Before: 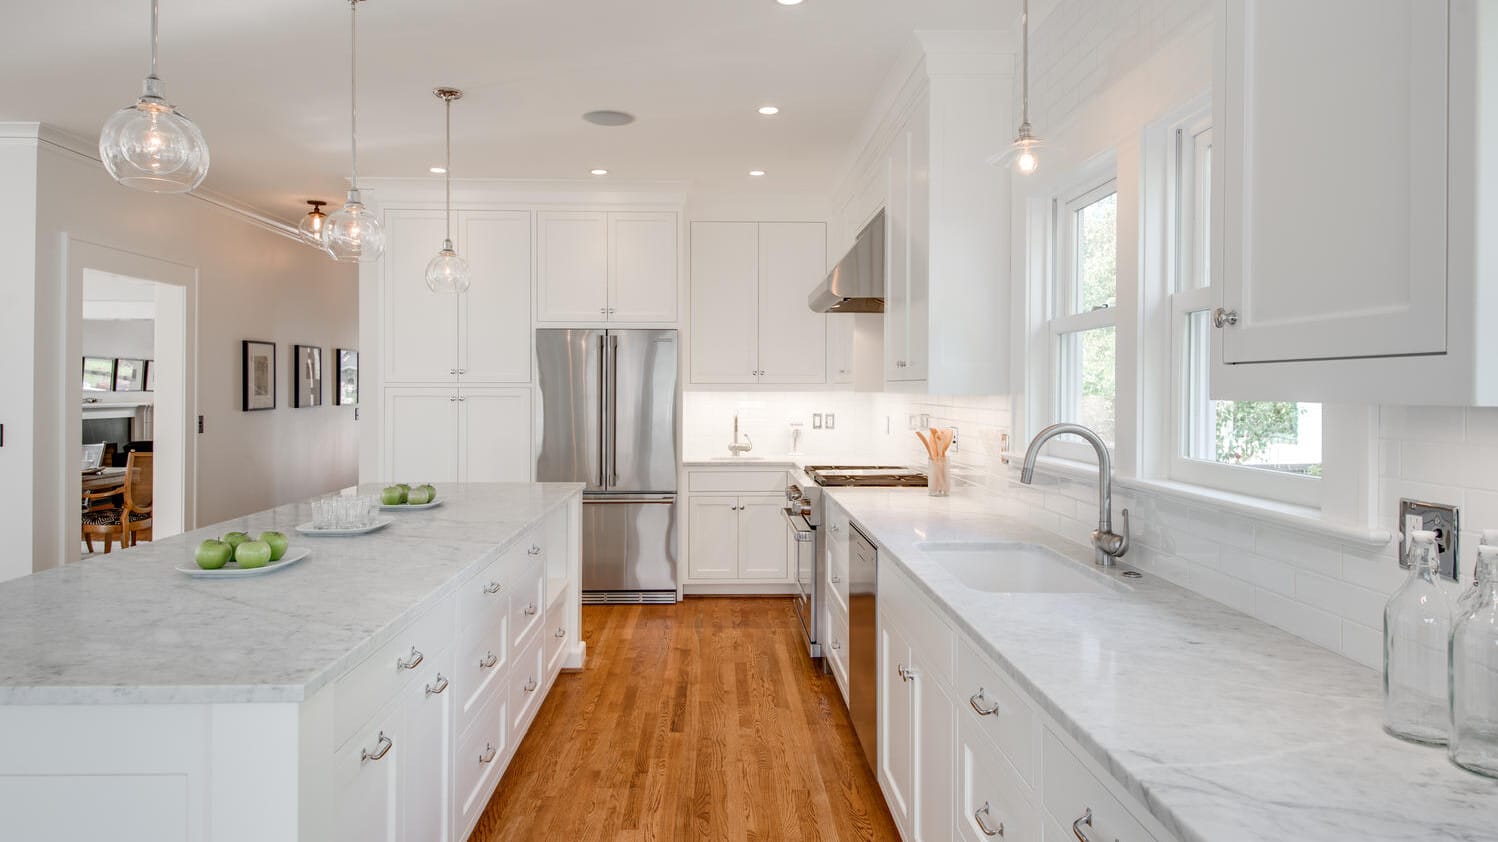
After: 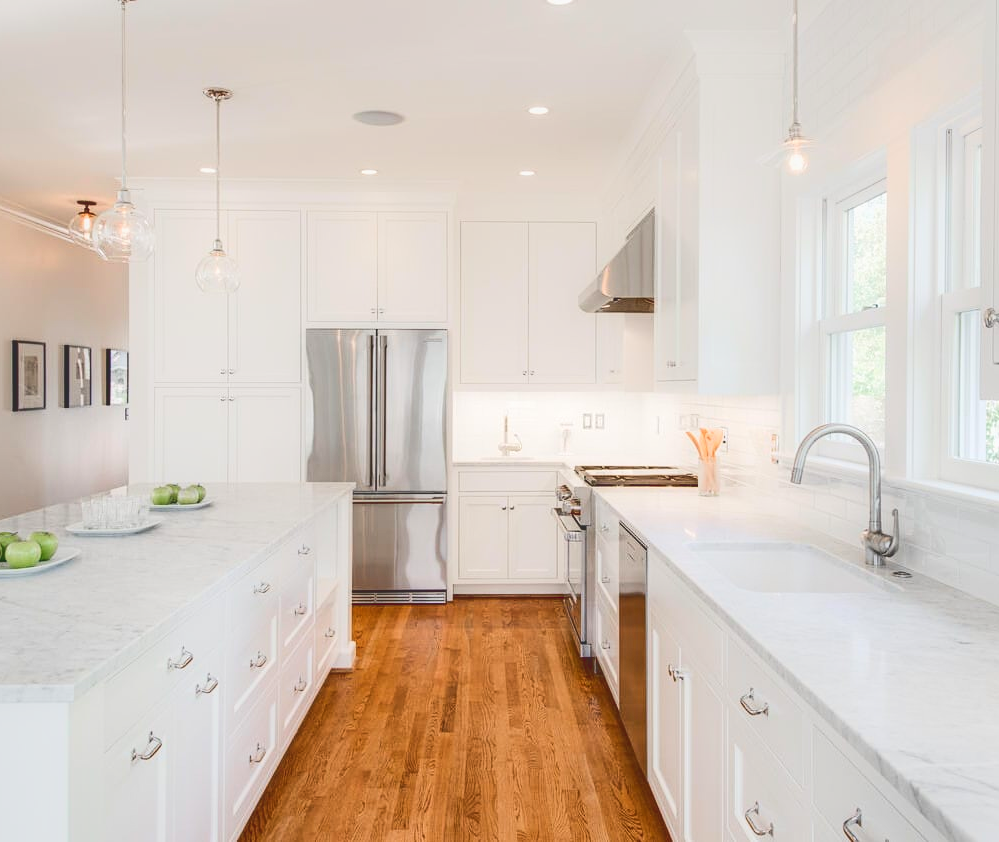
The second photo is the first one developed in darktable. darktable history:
contrast equalizer: y [[0.5, 0.486, 0.447, 0.446, 0.489, 0.5], [0.5 ×6], [0.5 ×6], [0 ×6], [0 ×6]]
crop: left 15.403%, right 17.859%
tone curve: curves: ch0 [(0, 0) (0.003, 0.172) (0.011, 0.177) (0.025, 0.177) (0.044, 0.177) (0.069, 0.178) (0.1, 0.181) (0.136, 0.19) (0.177, 0.208) (0.224, 0.226) (0.277, 0.274) (0.335, 0.338) (0.399, 0.43) (0.468, 0.535) (0.543, 0.635) (0.623, 0.726) (0.709, 0.815) (0.801, 0.882) (0.898, 0.936) (1, 1)], color space Lab, linked channels, preserve colors none
